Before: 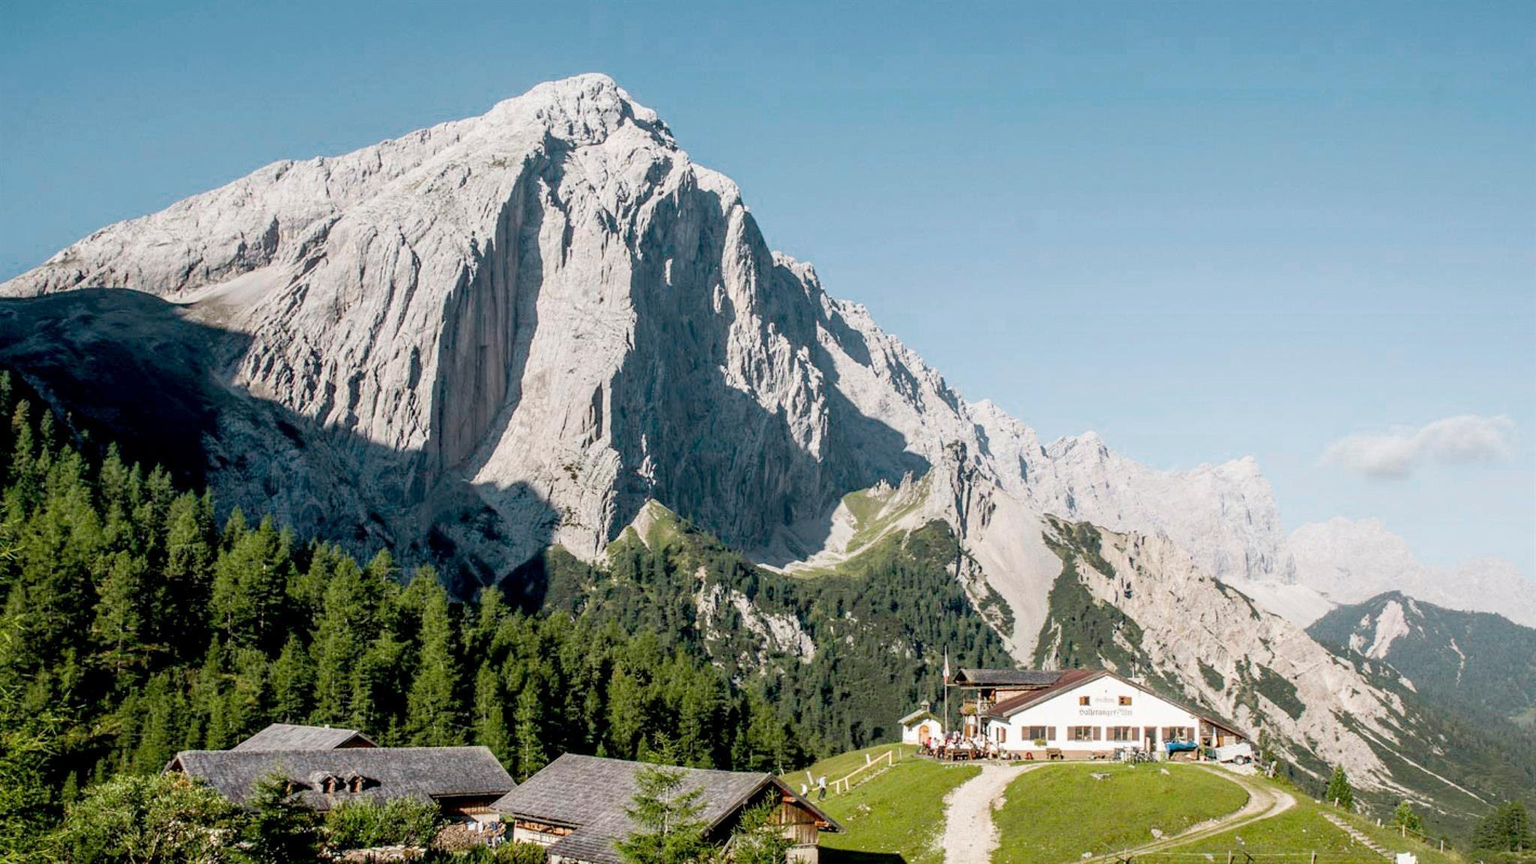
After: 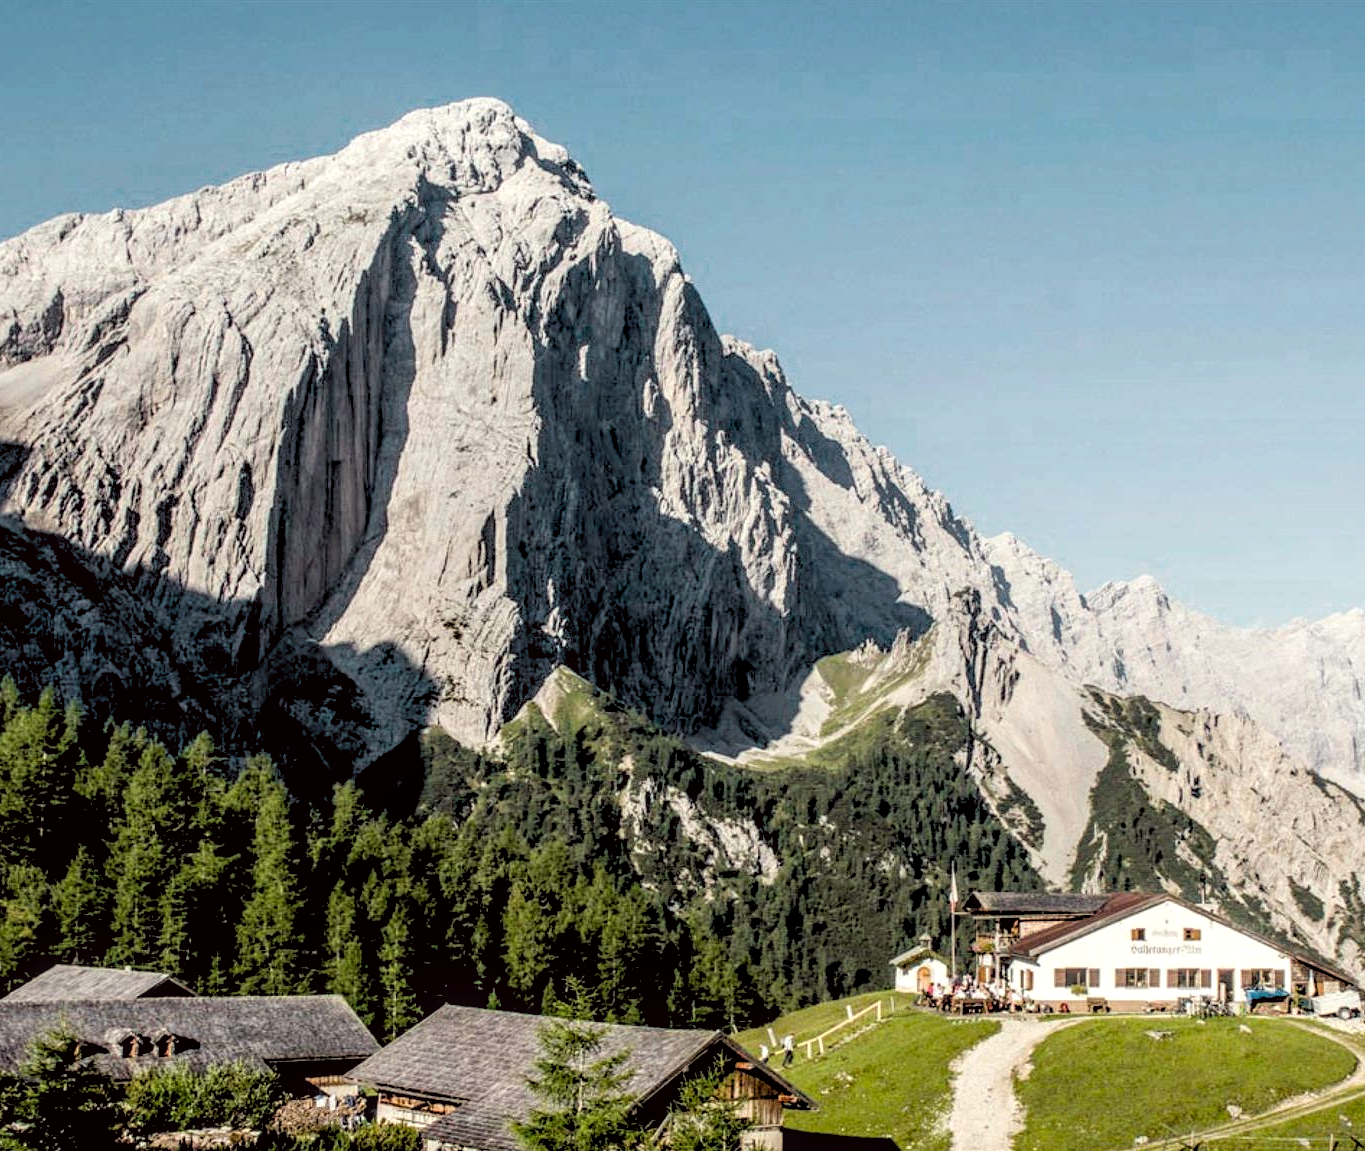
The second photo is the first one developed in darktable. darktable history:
crop and rotate: left 15.055%, right 18.278%
color correction: highlights a* -0.95, highlights b* 4.5, shadows a* 3.55
local contrast: on, module defaults
rgb levels: levels [[0.034, 0.472, 0.904], [0, 0.5, 1], [0, 0.5, 1]]
